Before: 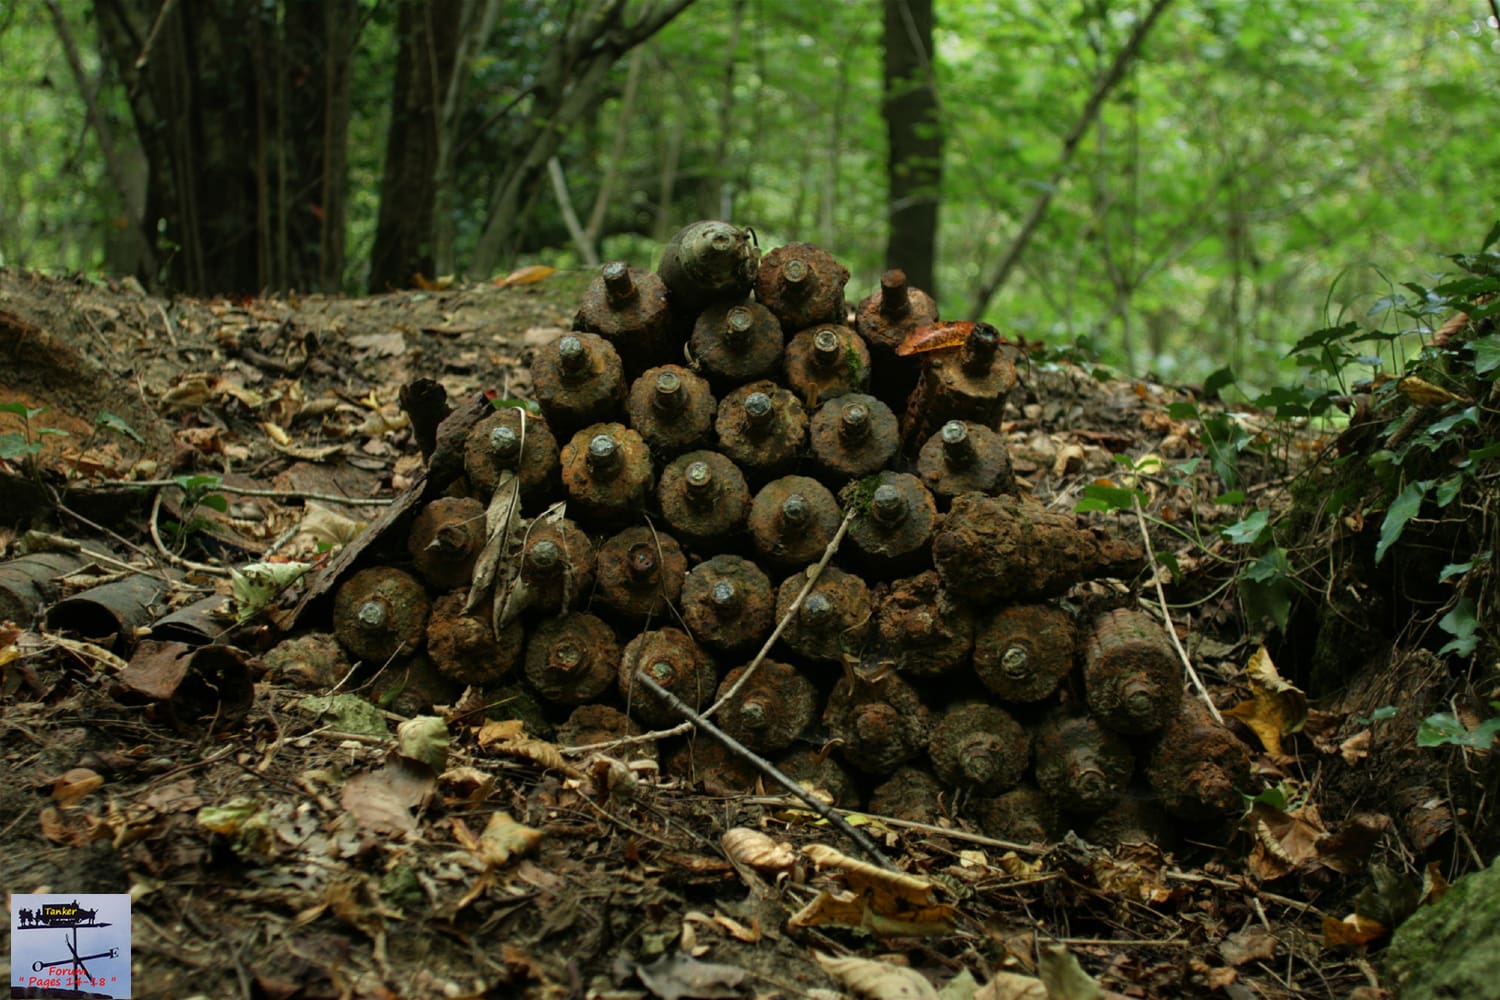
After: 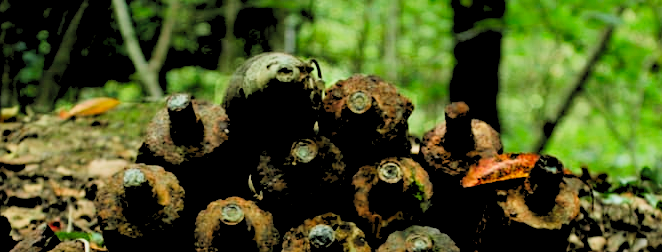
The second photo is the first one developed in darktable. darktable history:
crop: left 29.114%, top 16.81%, right 26.719%, bottom 57.923%
filmic rgb: black relative exposure -7.49 EV, white relative exposure 4.99 EV, hardness 3.34, contrast 1.299
tone curve: curves: ch0 [(0, 0) (0.003, 0.002) (0.011, 0.009) (0.025, 0.019) (0.044, 0.031) (0.069, 0.044) (0.1, 0.061) (0.136, 0.087) (0.177, 0.127) (0.224, 0.172) (0.277, 0.226) (0.335, 0.295) (0.399, 0.367) (0.468, 0.445) (0.543, 0.536) (0.623, 0.626) (0.709, 0.717) (0.801, 0.806) (0.898, 0.889) (1, 1)], preserve colors none
levels: levels [0.072, 0.414, 0.976]
